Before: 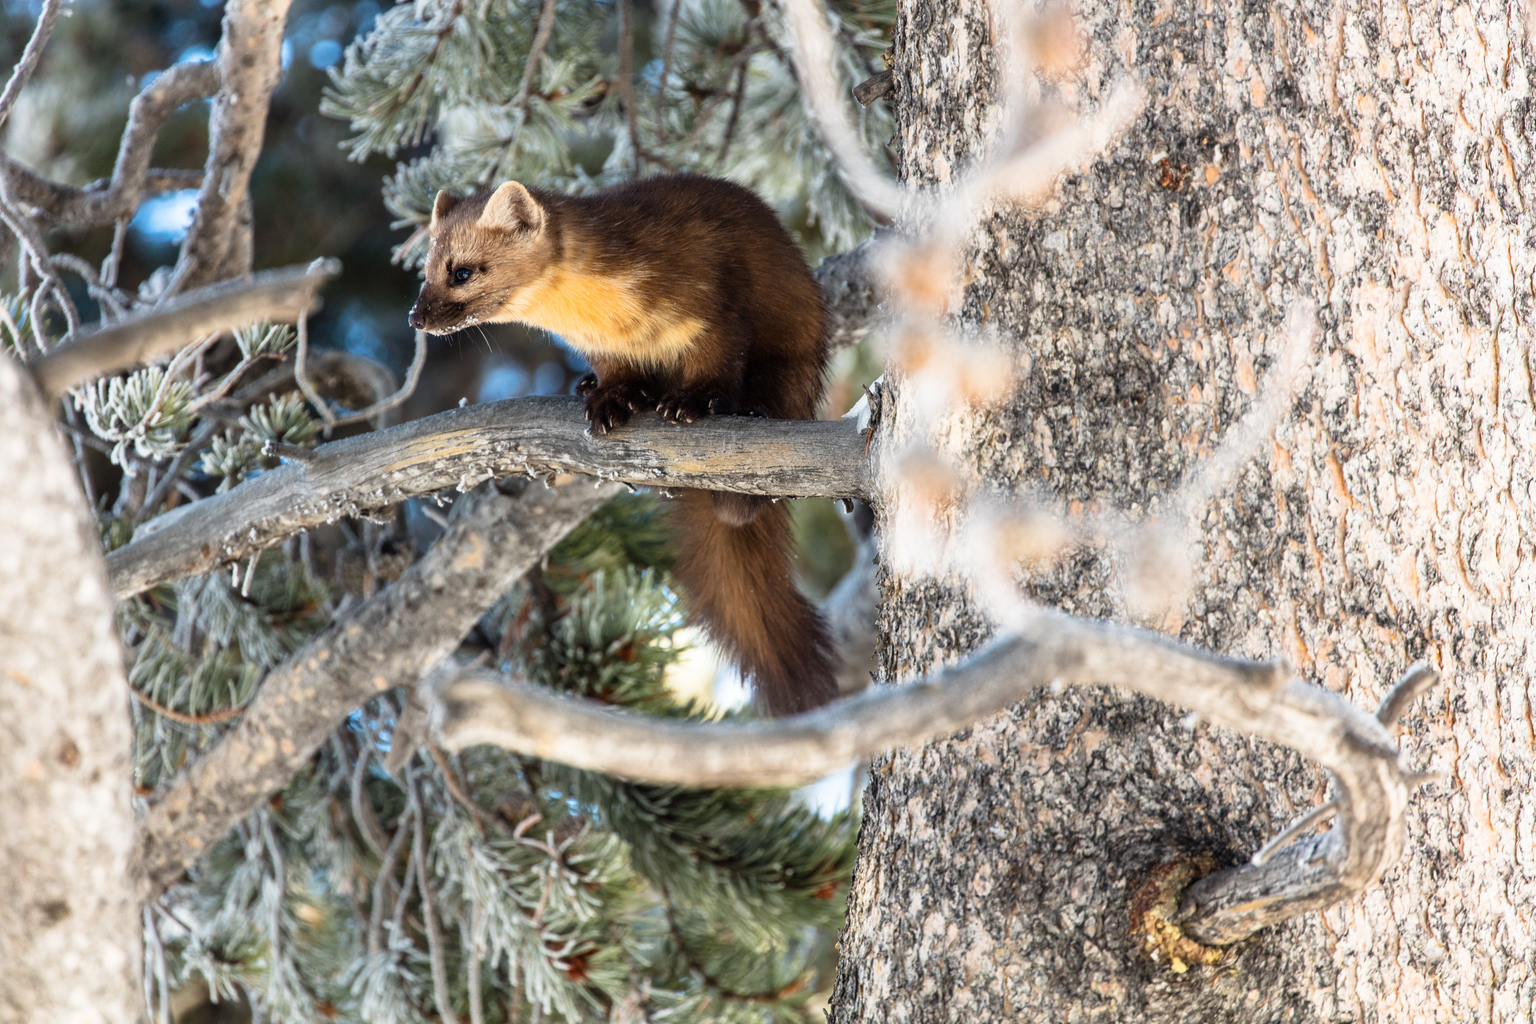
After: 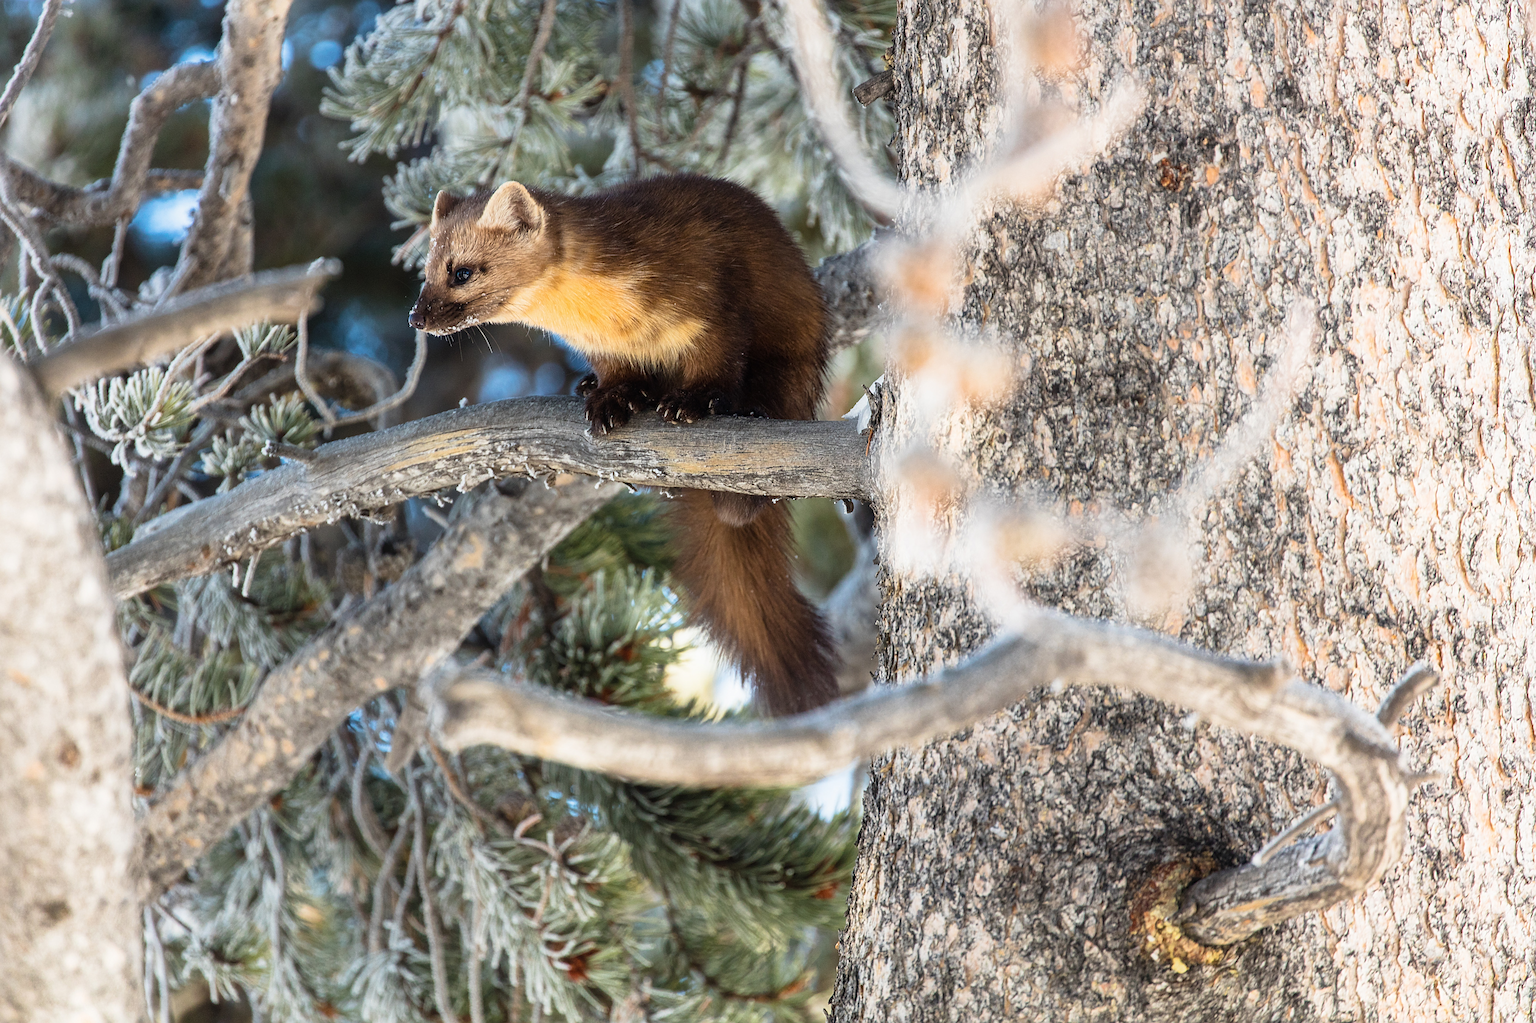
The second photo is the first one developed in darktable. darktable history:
contrast equalizer: y [[0.5, 0.488, 0.462, 0.461, 0.491, 0.5], [0.5 ×6], [0.5 ×6], [0 ×6], [0 ×6]]
exposure: compensate highlight preservation false
sharpen: on, module defaults
local contrast: mode bilateral grid, contrast 28, coarseness 16, detail 116%, midtone range 0.2
